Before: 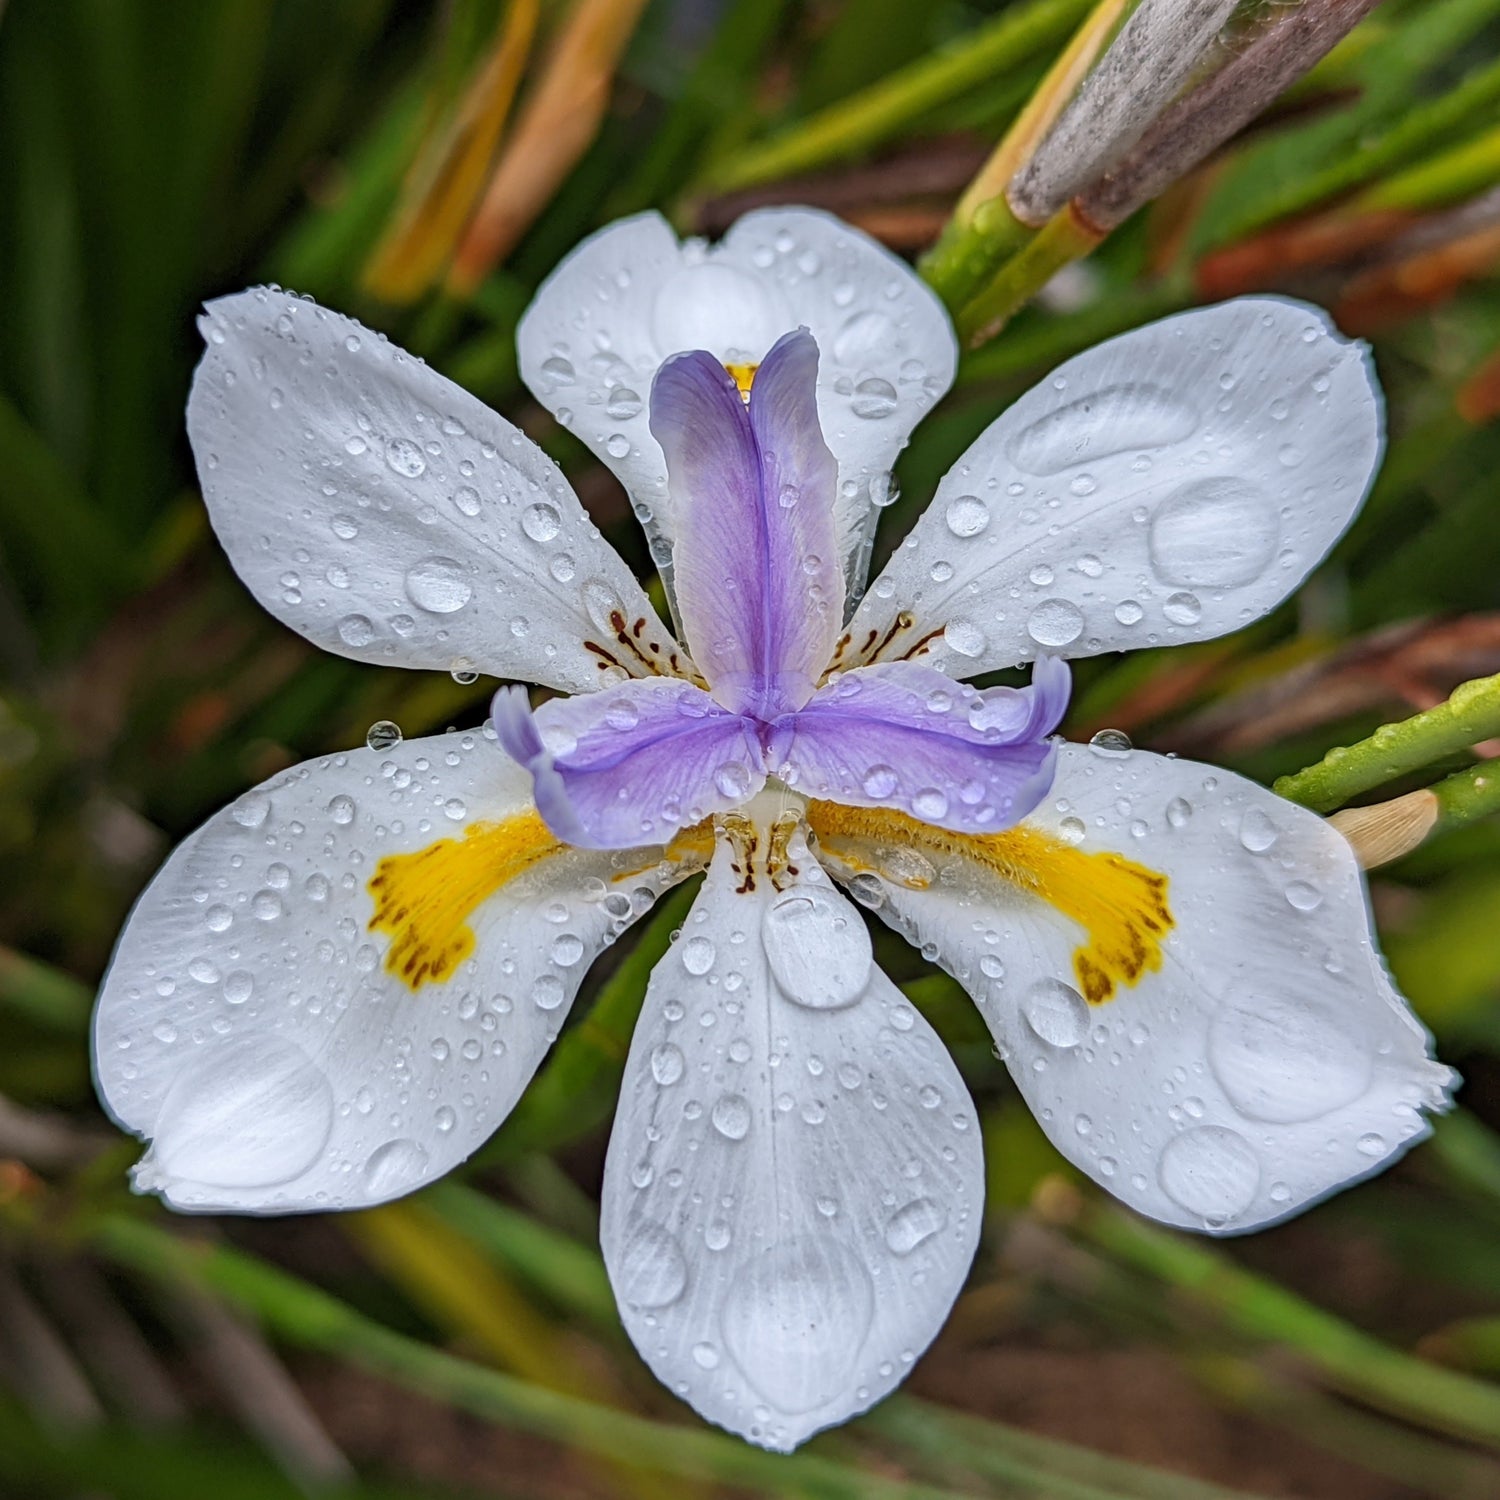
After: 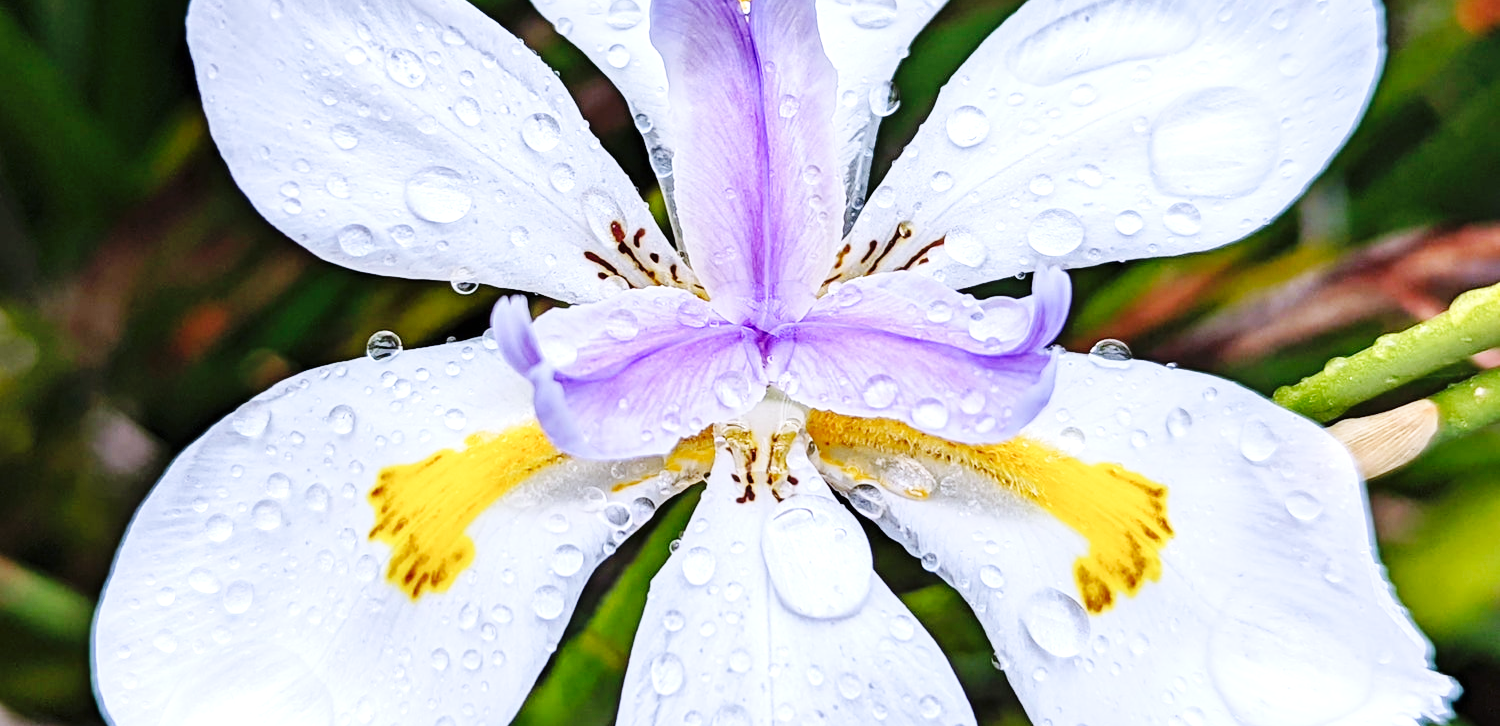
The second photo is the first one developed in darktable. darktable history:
white balance: red 0.978, blue 0.999
exposure: black level correction 0, exposure 0.68 EV, compensate exposure bias true, compensate highlight preservation false
base curve: curves: ch0 [(0, 0) (0.036, 0.025) (0.121, 0.166) (0.206, 0.329) (0.605, 0.79) (1, 1)], preserve colors none
crop and rotate: top 26.056%, bottom 25.543%
color calibration: illuminant as shot in camera, x 0.363, y 0.385, temperature 4528.04 K
